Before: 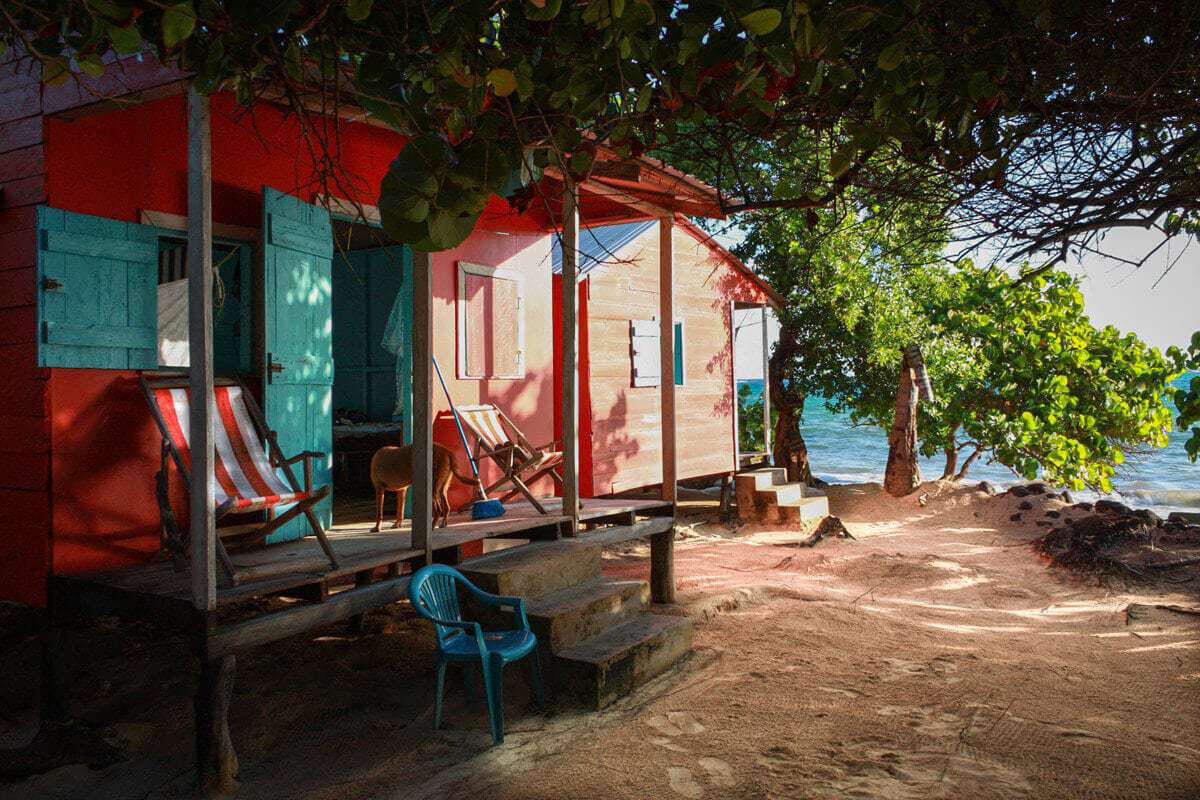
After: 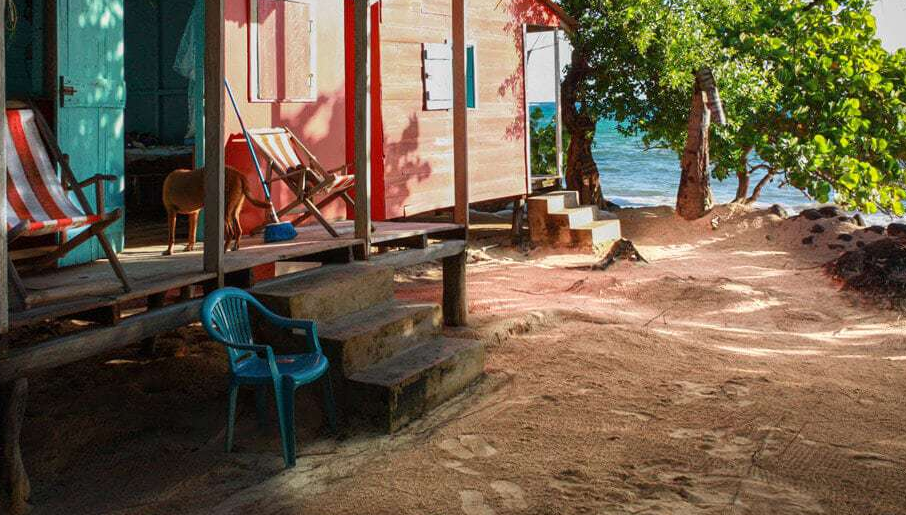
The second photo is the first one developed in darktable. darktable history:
crop and rotate: left 17.395%, top 34.673%, right 7.041%, bottom 0.925%
